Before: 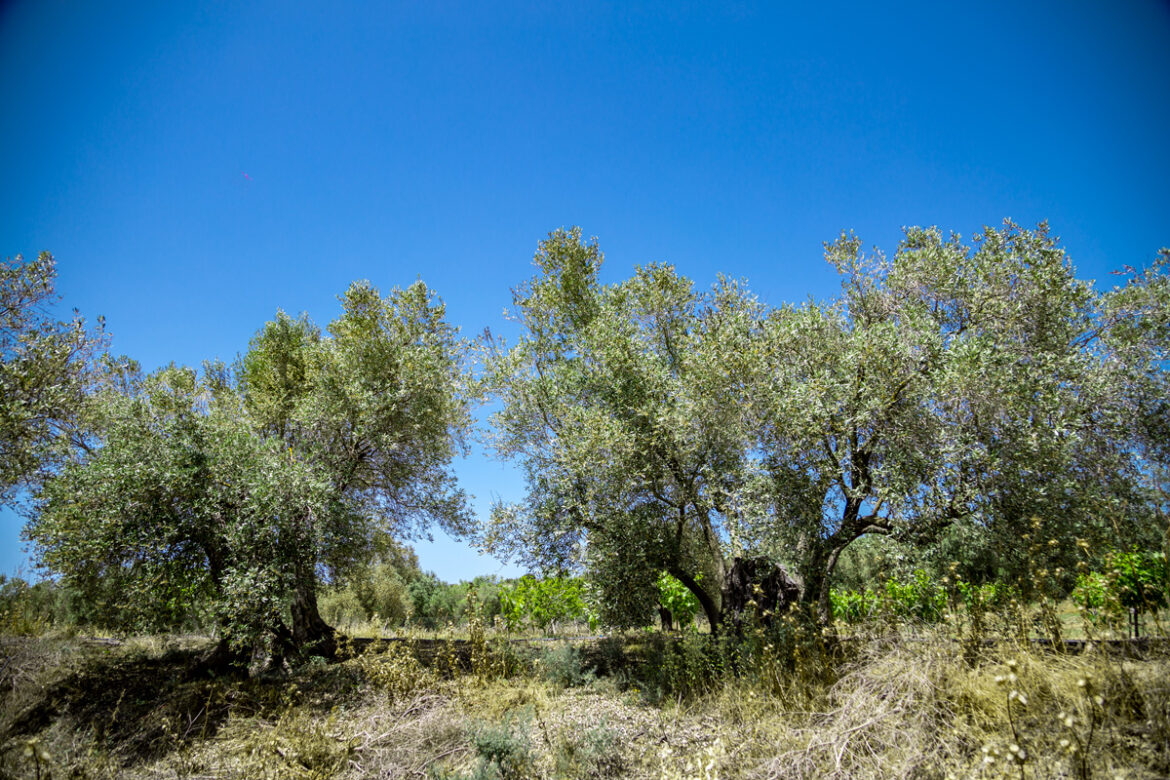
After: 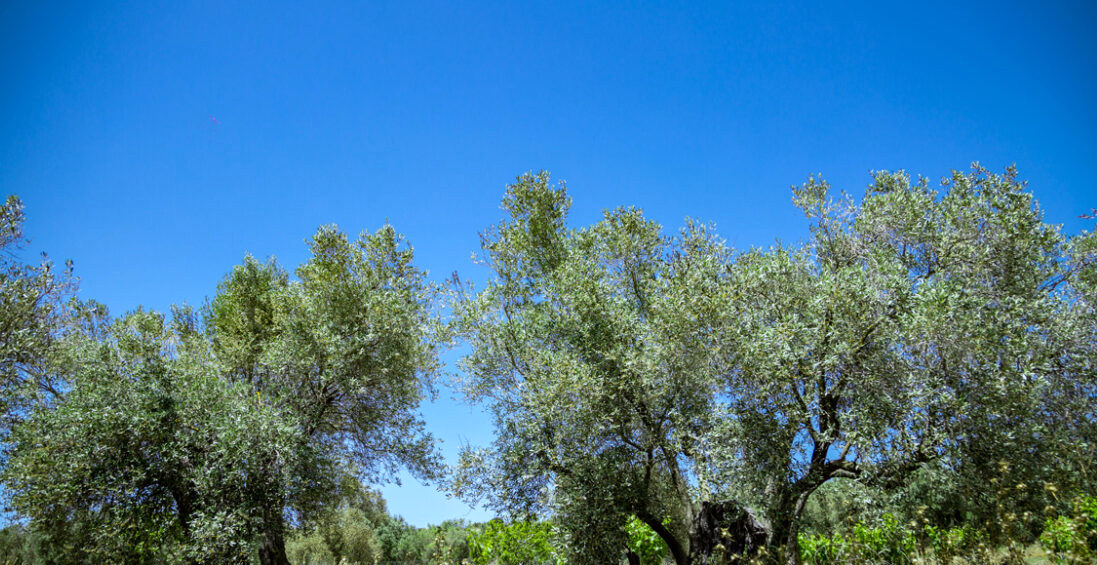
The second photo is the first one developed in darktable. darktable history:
crop: left 2.737%, top 7.287%, right 3.421%, bottom 20.179%
tone equalizer: on, module defaults
white balance: red 0.925, blue 1.046
